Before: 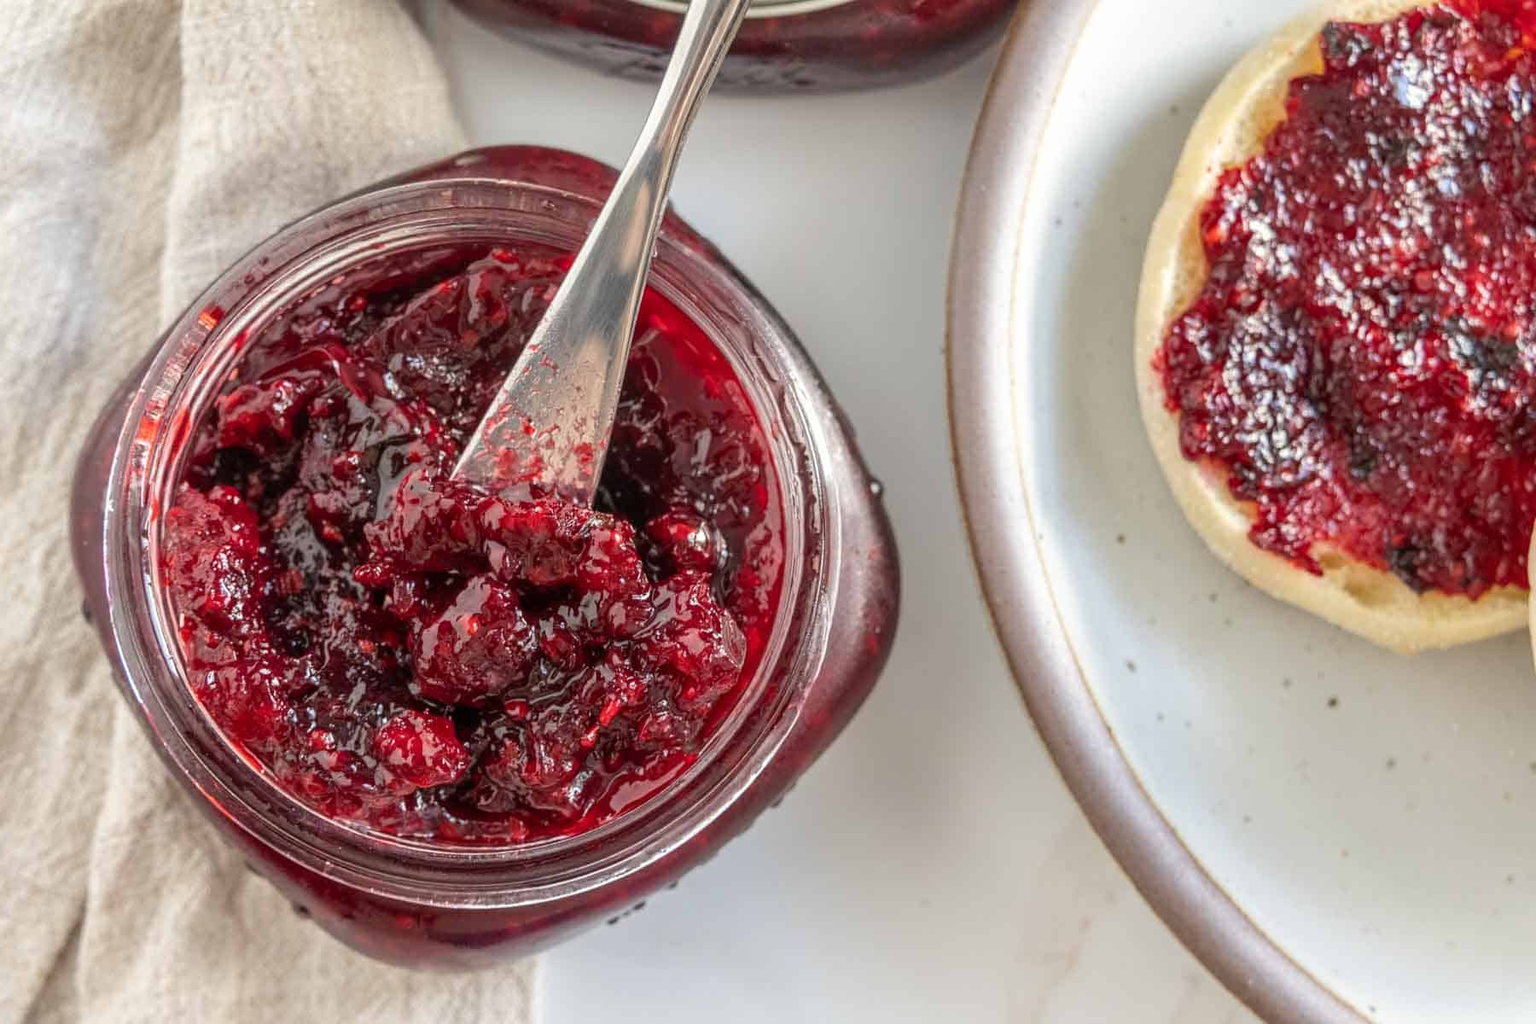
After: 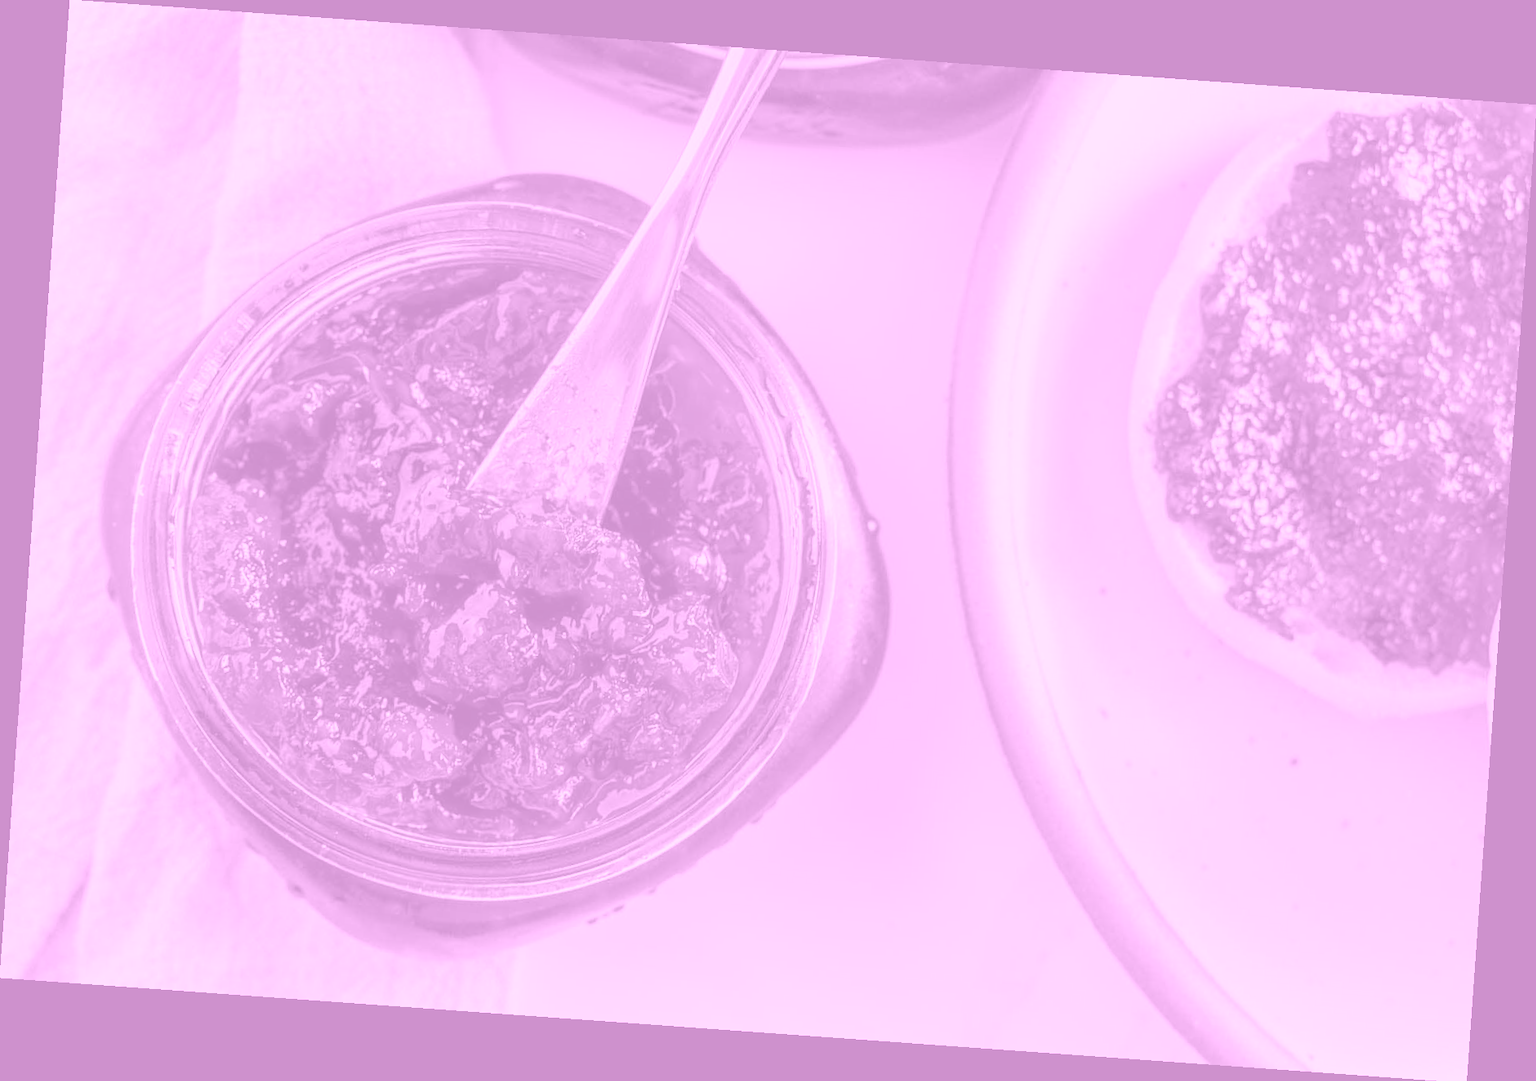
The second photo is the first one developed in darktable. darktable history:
colorize: hue 331.2°, saturation 69%, source mix 30.28%, lightness 69.02%, version 1
rotate and perspective: rotation 4.1°, automatic cropping off
